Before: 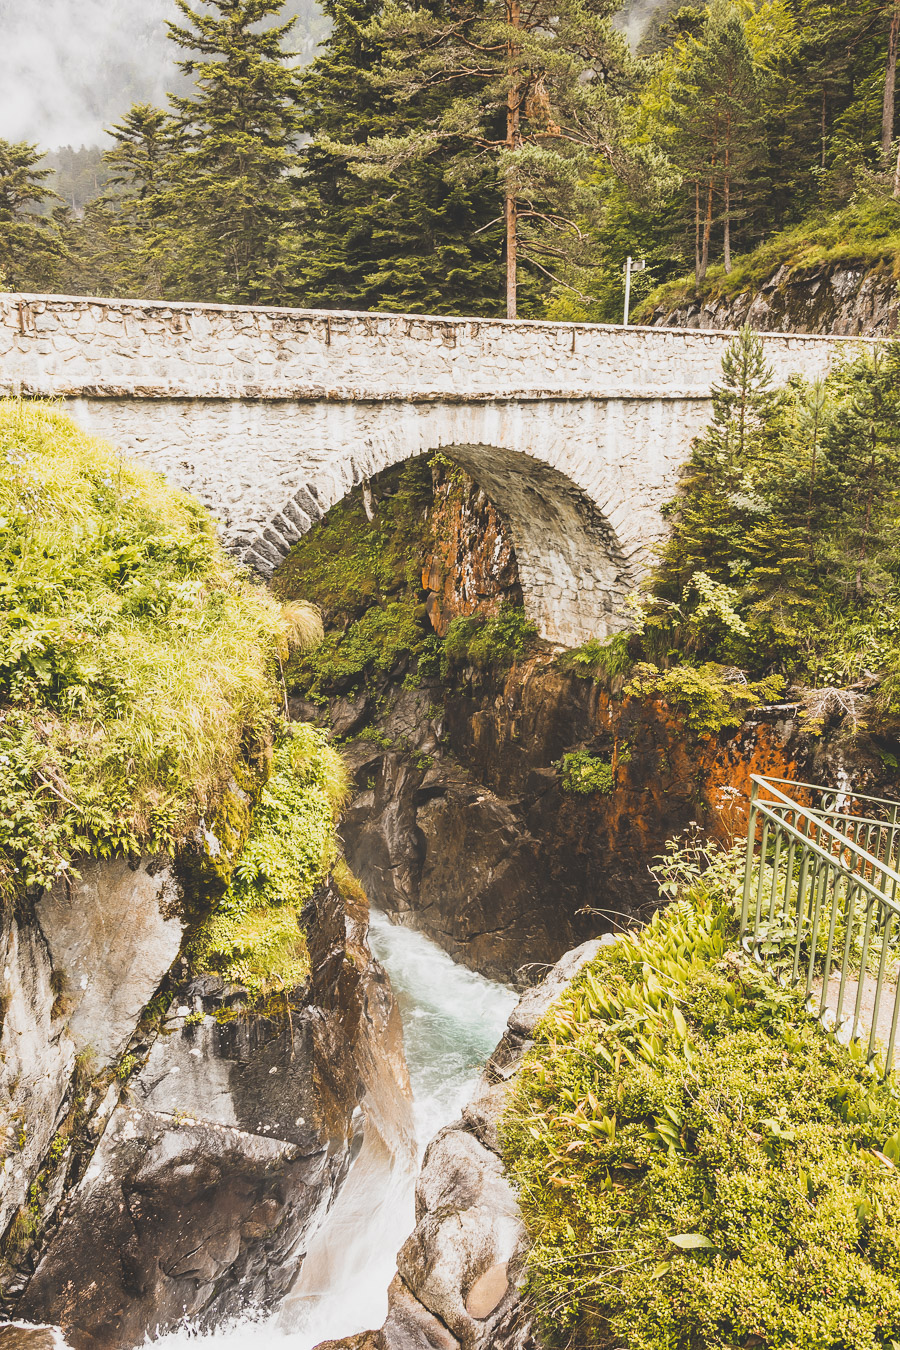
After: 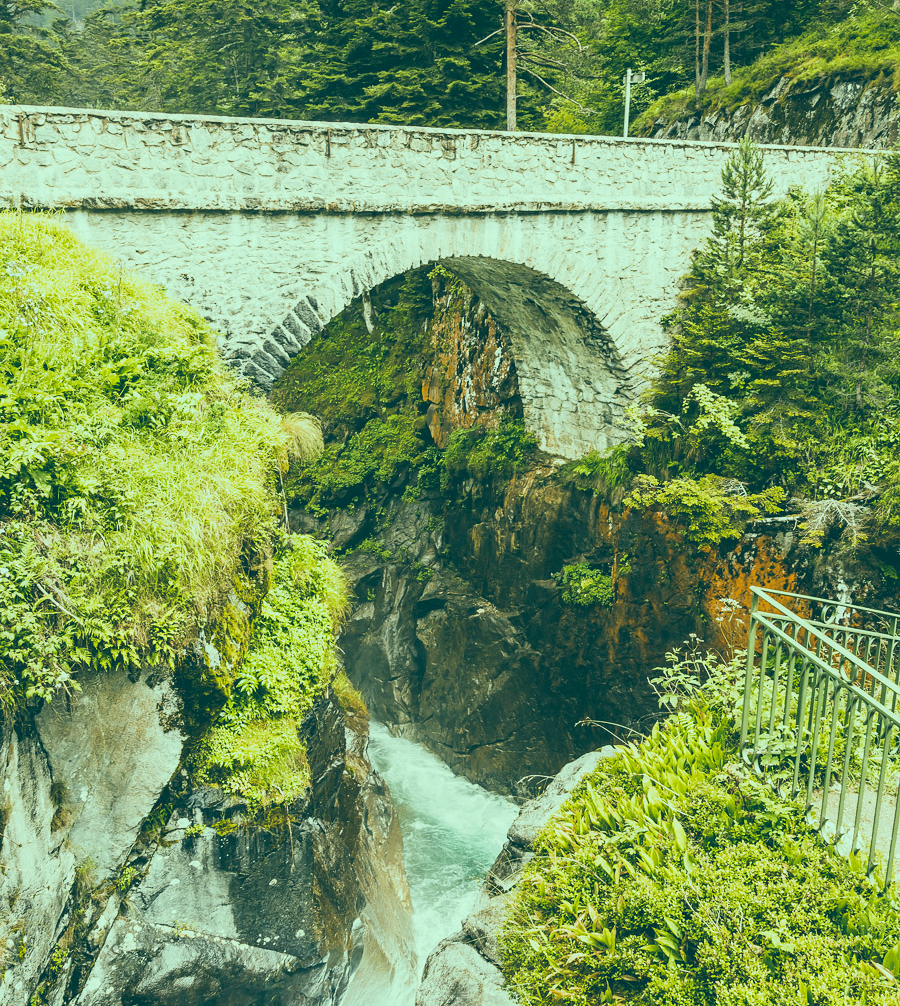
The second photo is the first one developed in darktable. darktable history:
crop: top 13.947%, bottom 11.463%
color correction: highlights a* -19.31, highlights b* 9.8, shadows a* -20.26, shadows b* -10.32
